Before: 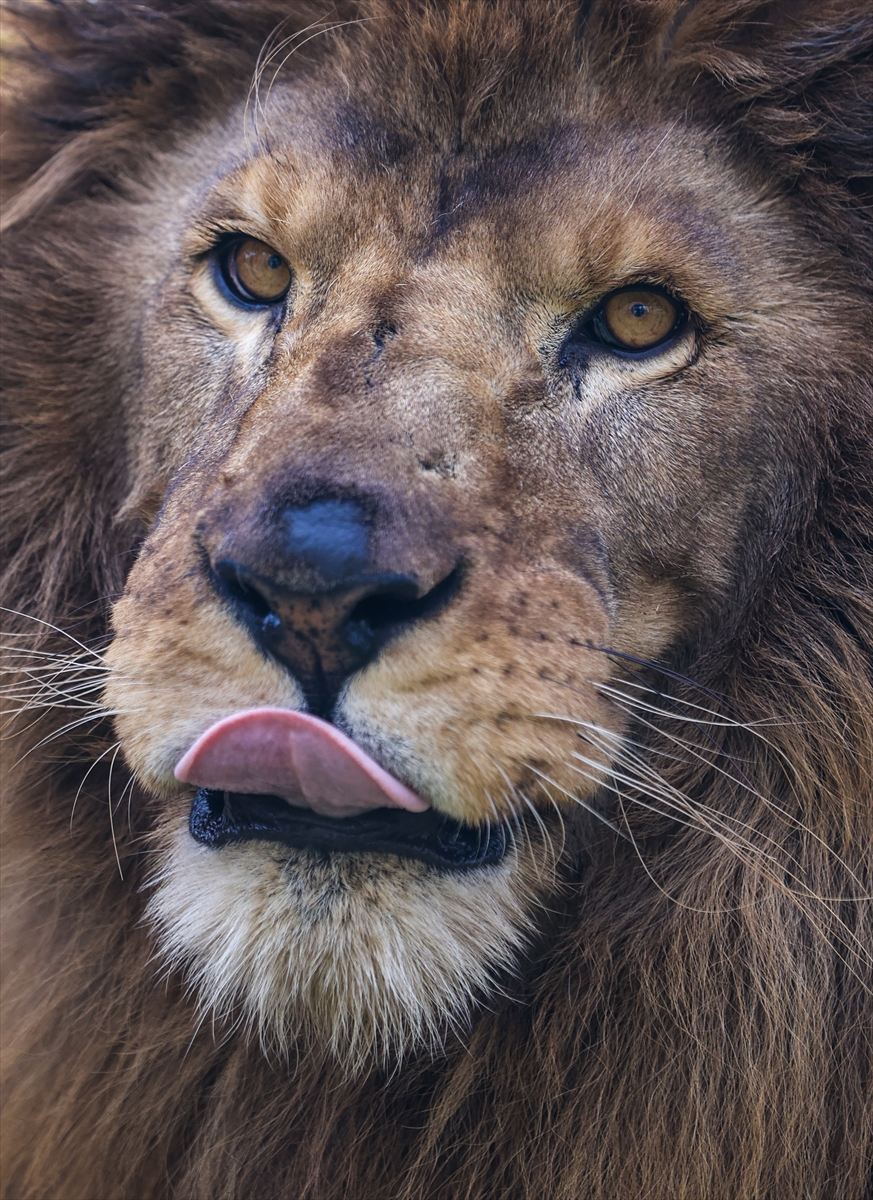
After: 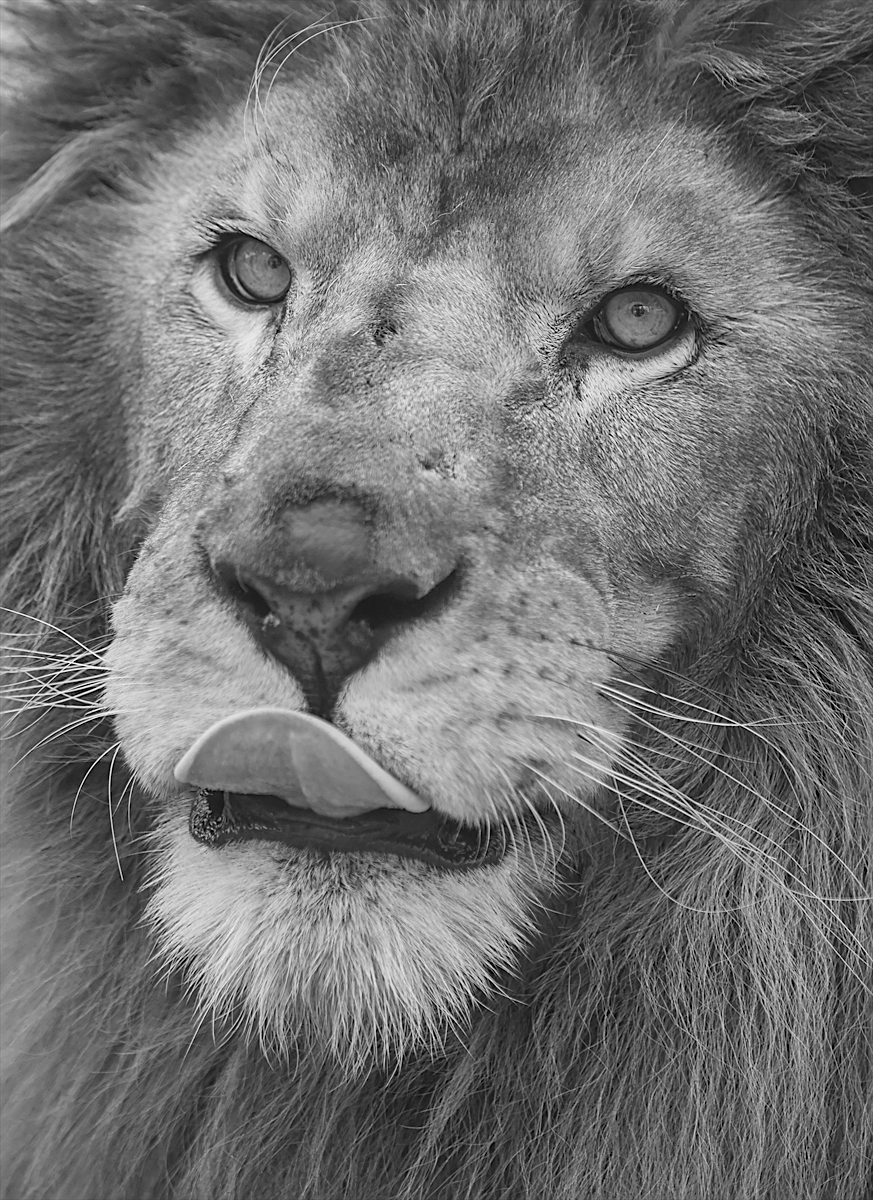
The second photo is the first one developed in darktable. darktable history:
monochrome: a -92.57, b 58.91
contrast brightness saturation: contrast 0.1, brightness 0.3, saturation 0.14
sharpen: on, module defaults
